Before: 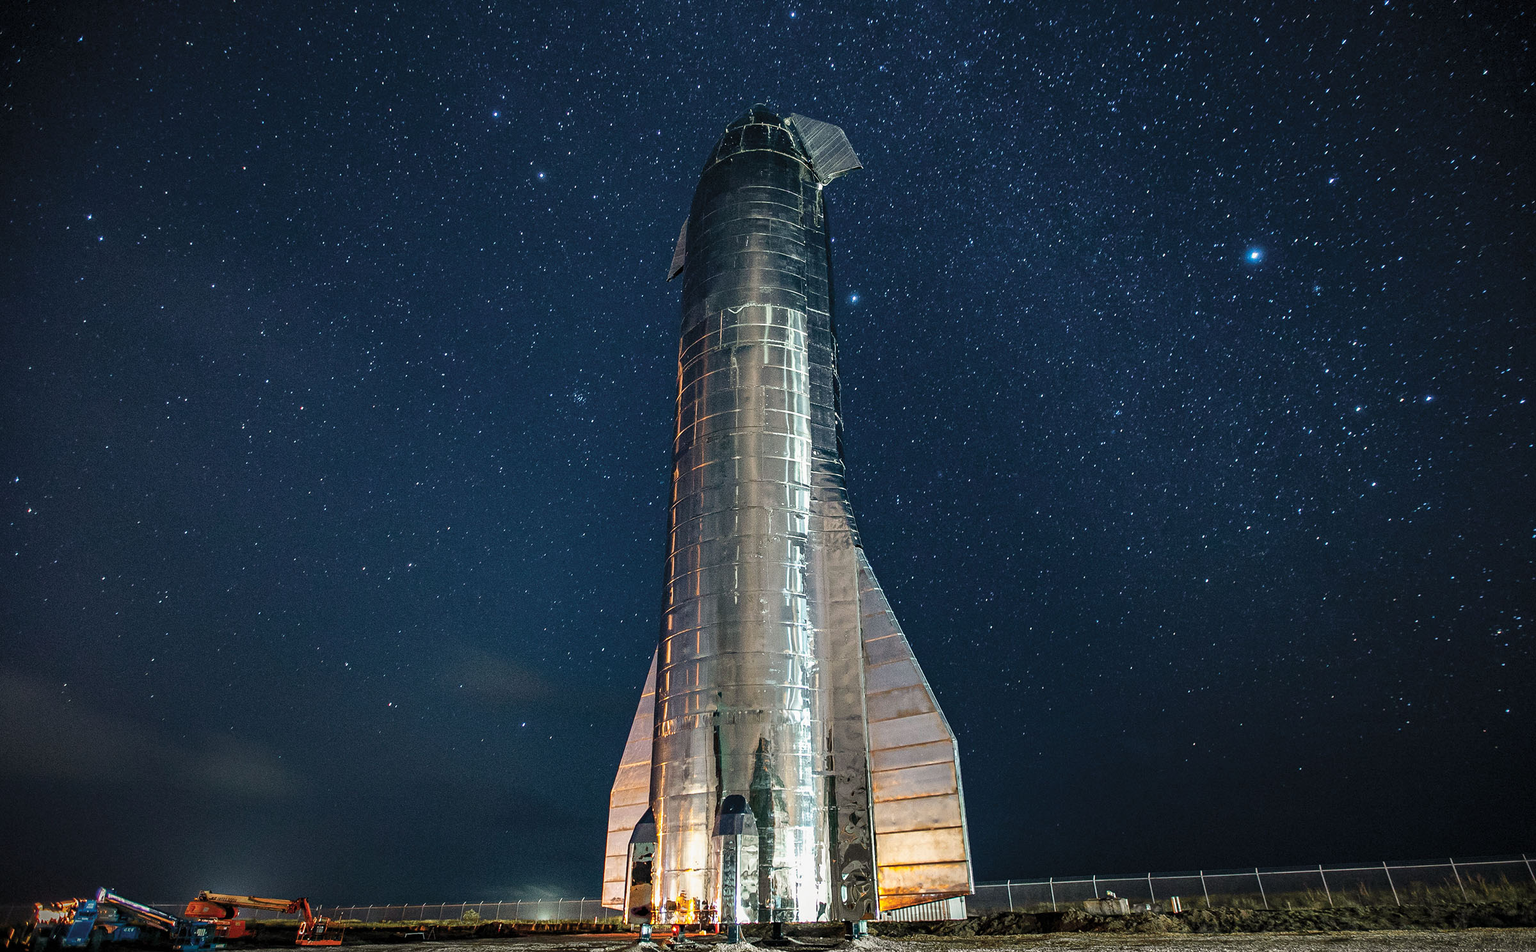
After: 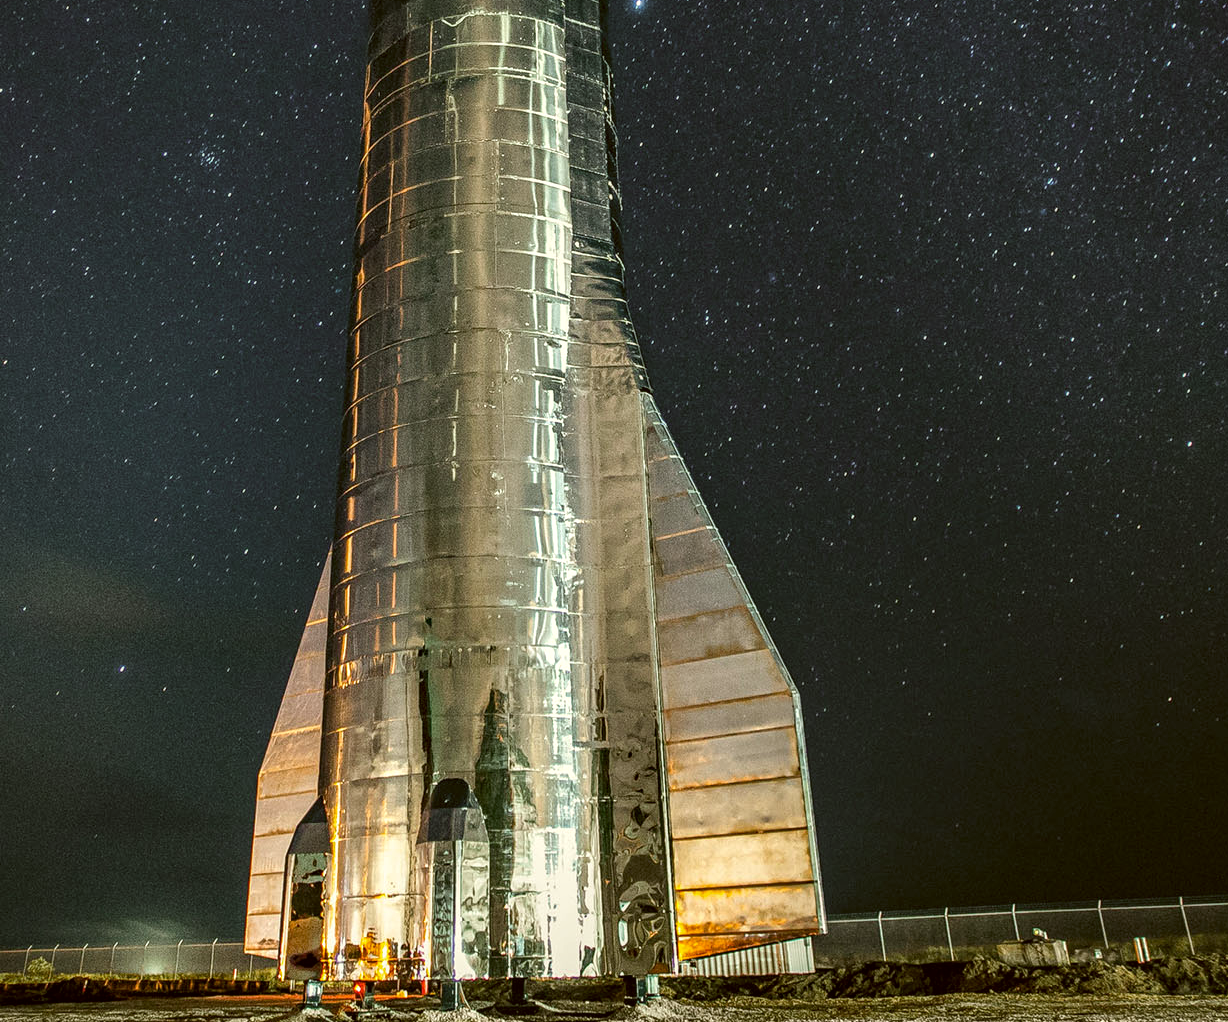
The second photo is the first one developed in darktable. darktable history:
local contrast: on, module defaults
crop and rotate: left 29.021%, top 31.228%, right 19.808%
color correction: highlights a* -1.3, highlights b* 10.3, shadows a* 0.7, shadows b* 18.83
